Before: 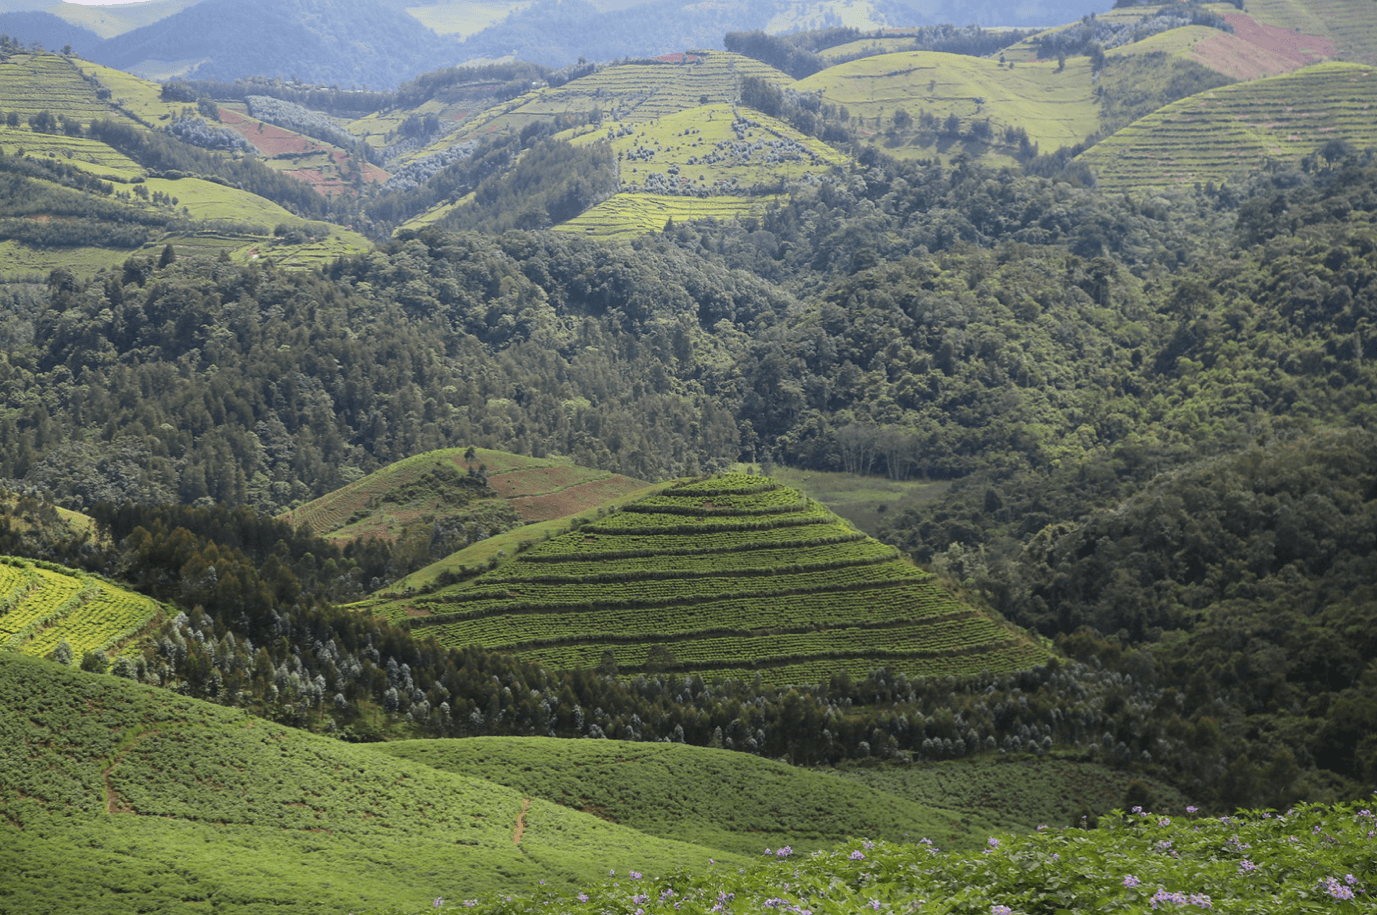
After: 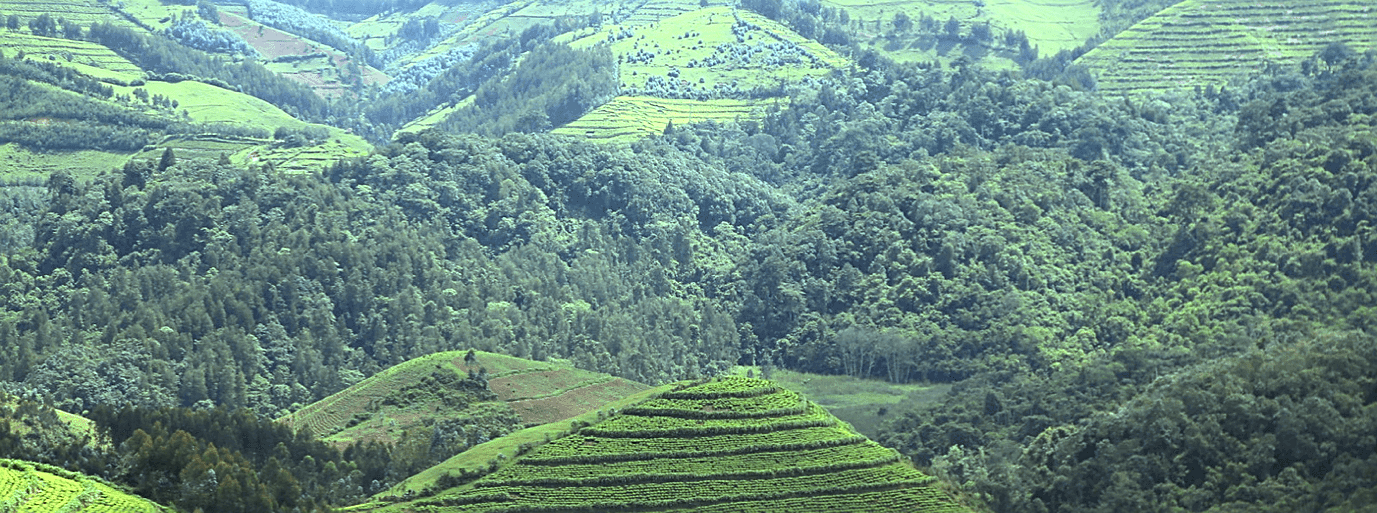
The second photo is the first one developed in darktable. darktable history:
color balance: mode lift, gamma, gain (sRGB), lift [0.997, 0.979, 1.021, 1.011], gamma [1, 1.084, 0.916, 0.998], gain [1, 0.87, 1.13, 1.101], contrast 4.55%, contrast fulcrum 38.24%, output saturation 104.09%
exposure: exposure 0.64 EV, compensate highlight preservation false
crop and rotate: top 10.605%, bottom 33.274%
sharpen: on, module defaults
